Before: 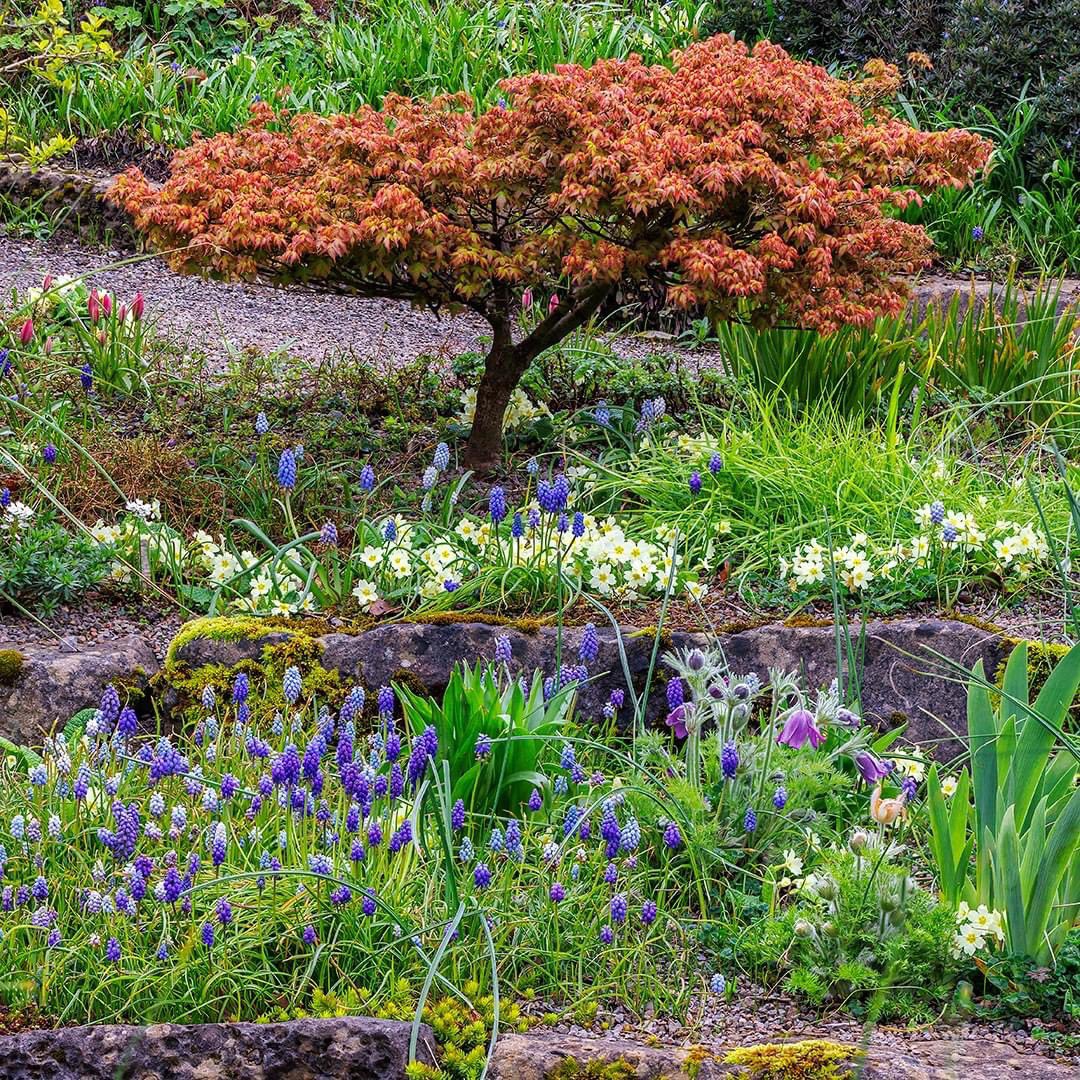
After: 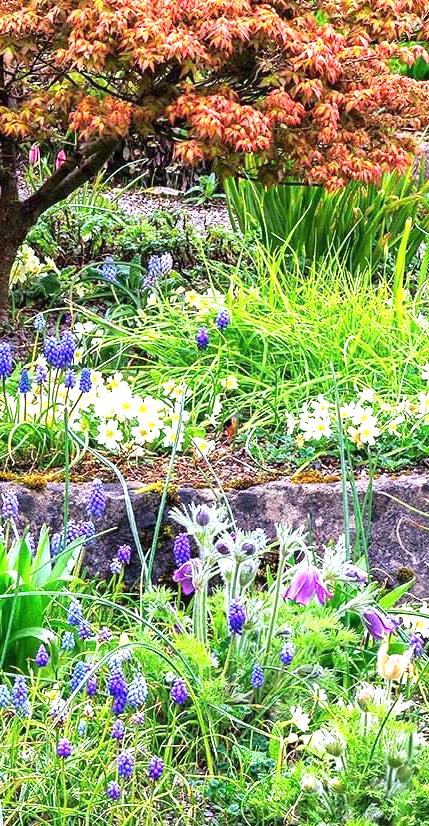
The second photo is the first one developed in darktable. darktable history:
crop: left 45.721%, top 13.393%, right 14.118%, bottom 10.01%
exposure: exposure 1.25 EV, compensate exposure bias true, compensate highlight preservation false
